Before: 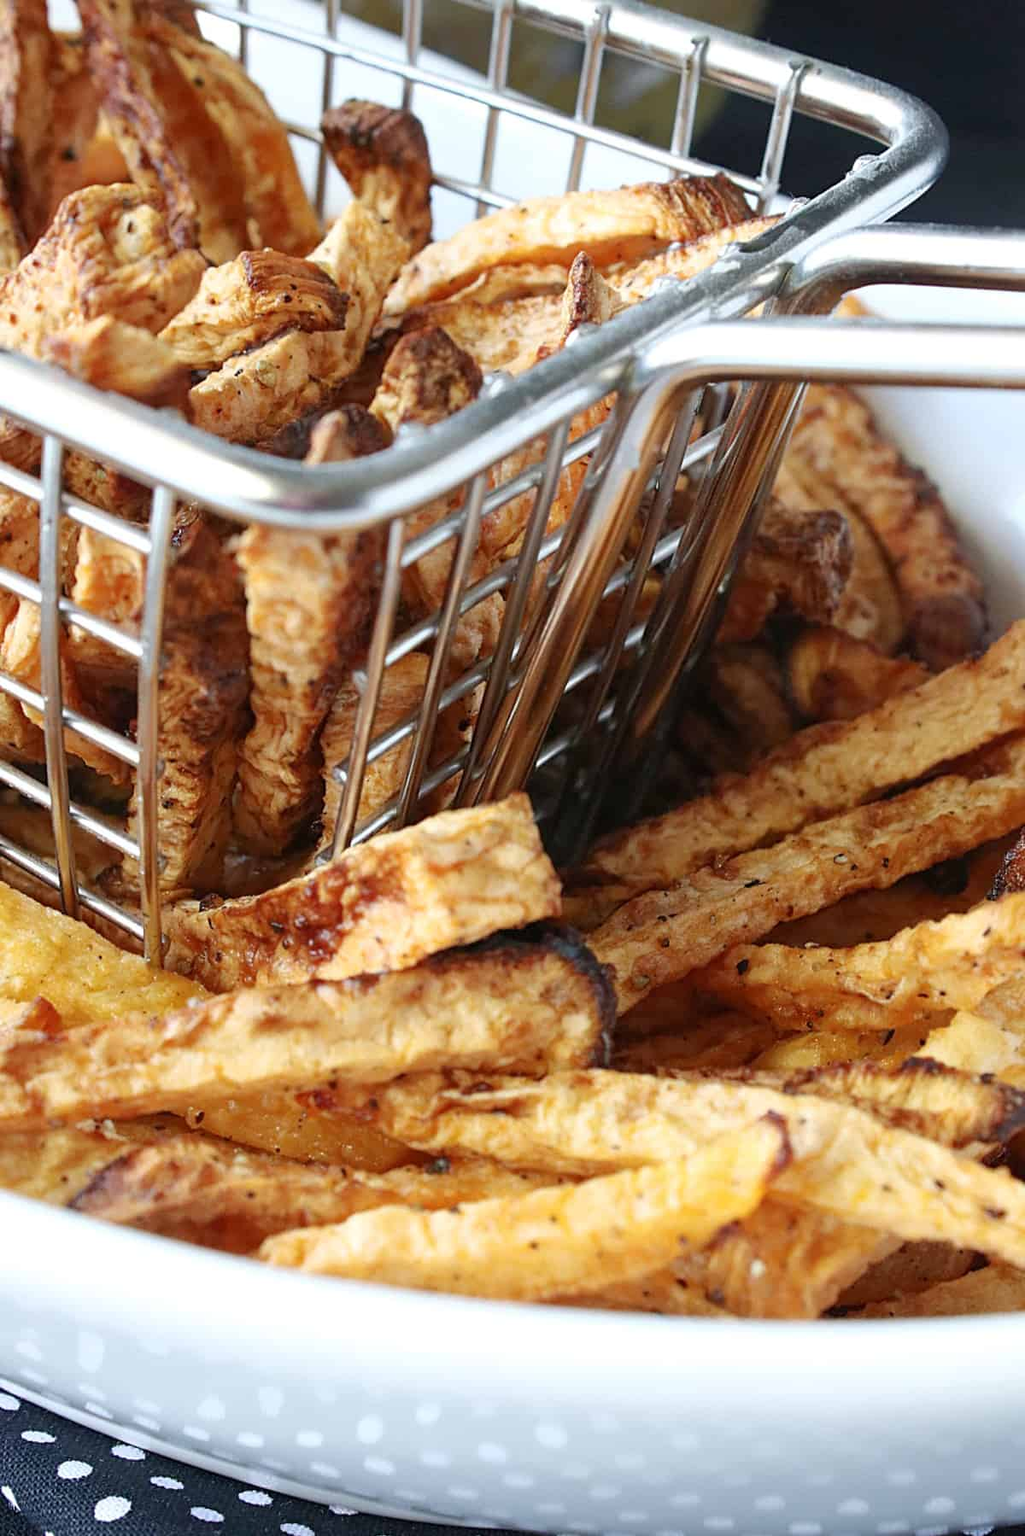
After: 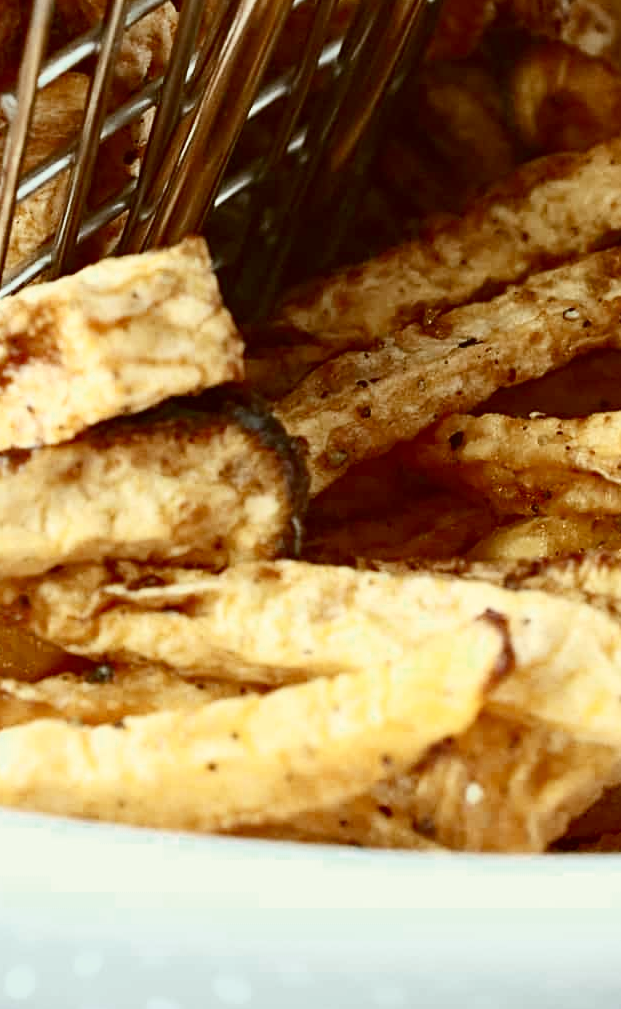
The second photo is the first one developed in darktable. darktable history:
color zones: curves: ch0 [(0, 0.5) (0.125, 0.4) (0.25, 0.5) (0.375, 0.4) (0.5, 0.4) (0.625, 0.35) (0.75, 0.35) (0.875, 0.5)]; ch1 [(0, 0.35) (0.125, 0.45) (0.25, 0.35) (0.375, 0.35) (0.5, 0.35) (0.625, 0.35) (0.75, 0.45) (0.875, 0.35)]; ch2 [(0, 0.6) (0.125, 0.5) (0.25, 0.5) (0.375, 0.6) (0.5, 0.6) (0.625, 0.5) (0.75, 0.5) (0.875, 0.5)]
contrast brightness saturation: contrast 0.242, brightness 0.091
color correction: highlights a* -5.35, highlights b* 9.79, shadows a* 9.44, shadows b* 24.85
crop: left 34.445%, top 38.498%, right 13.738%, bottom 5.396%
haze removal: compatibility mode true, adaptive false
